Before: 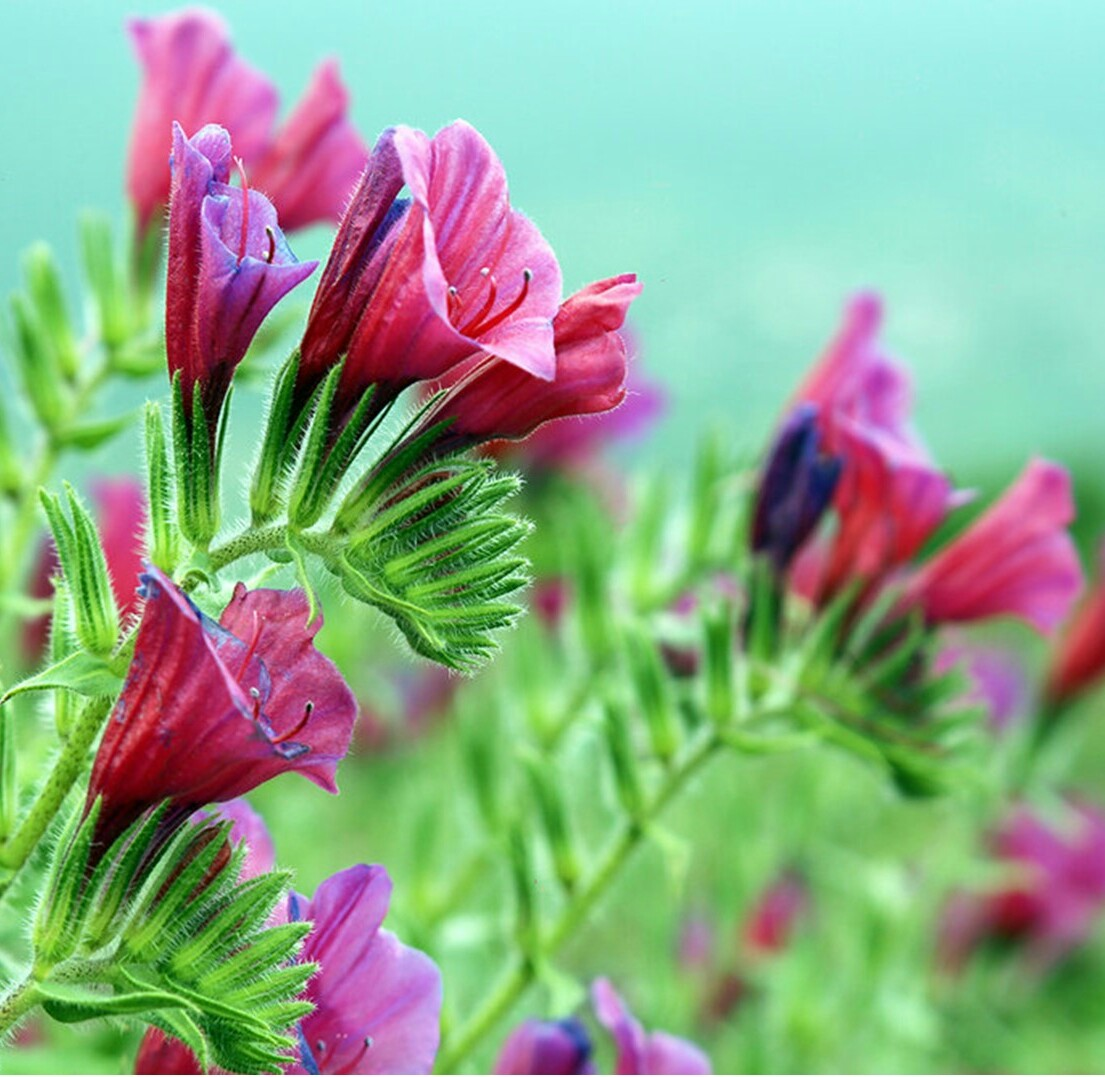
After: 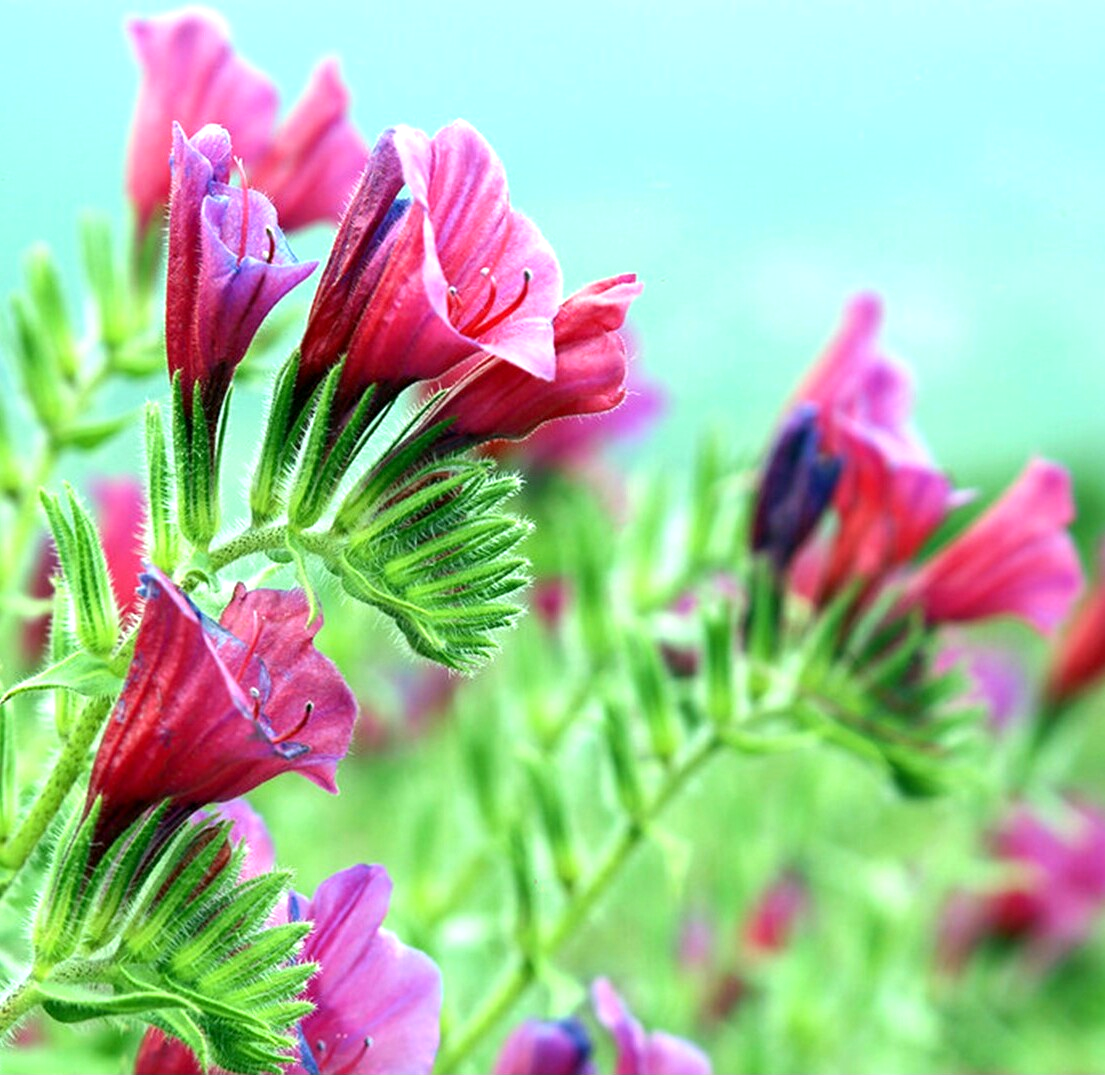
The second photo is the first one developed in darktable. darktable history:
exposure: black level correction 0.001, exposure 0.5 EV, compensate exposure bias true, compensate highlight preservation false
tone equalizer: on, module defaults
